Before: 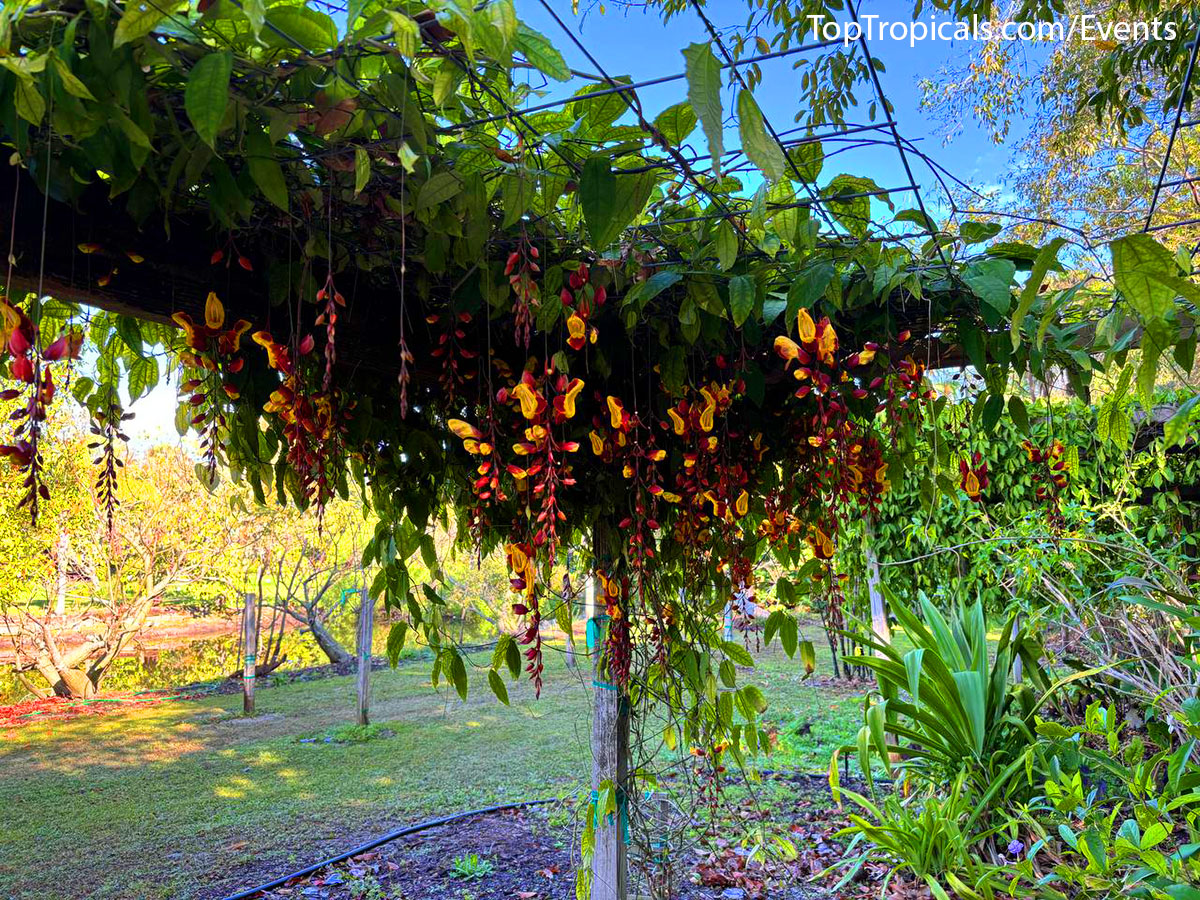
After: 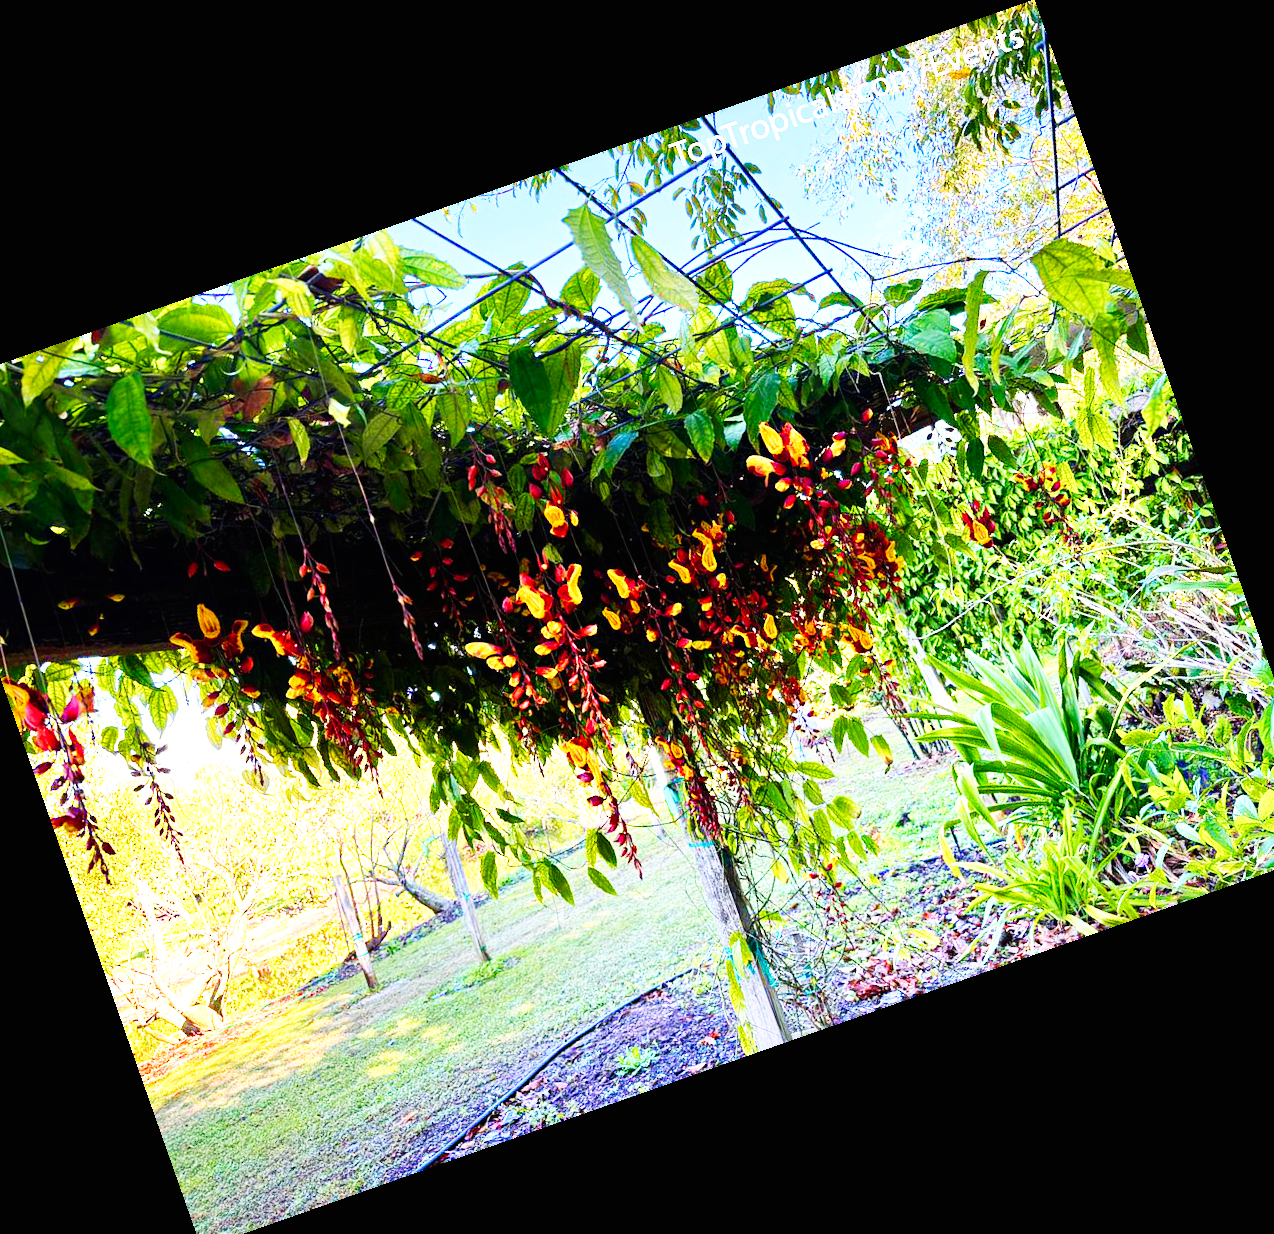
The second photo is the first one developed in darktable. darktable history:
base curve: curves: ch0 [(0, 0) (0.007, 0.004) (0.027, 0.03) (0.046, 0.07) (0.207, 0.54) (0.442, 0.872) (0.673, 0.972) (1, 1)], preserve colors none
exposure: black level correction 0, exposure 0.5 EV, compensate exposure bias true, compensate highlight preservation false
crop and rotate: angle 19.43°, left 6.812%, right 4.125%, bottom 1.087%
